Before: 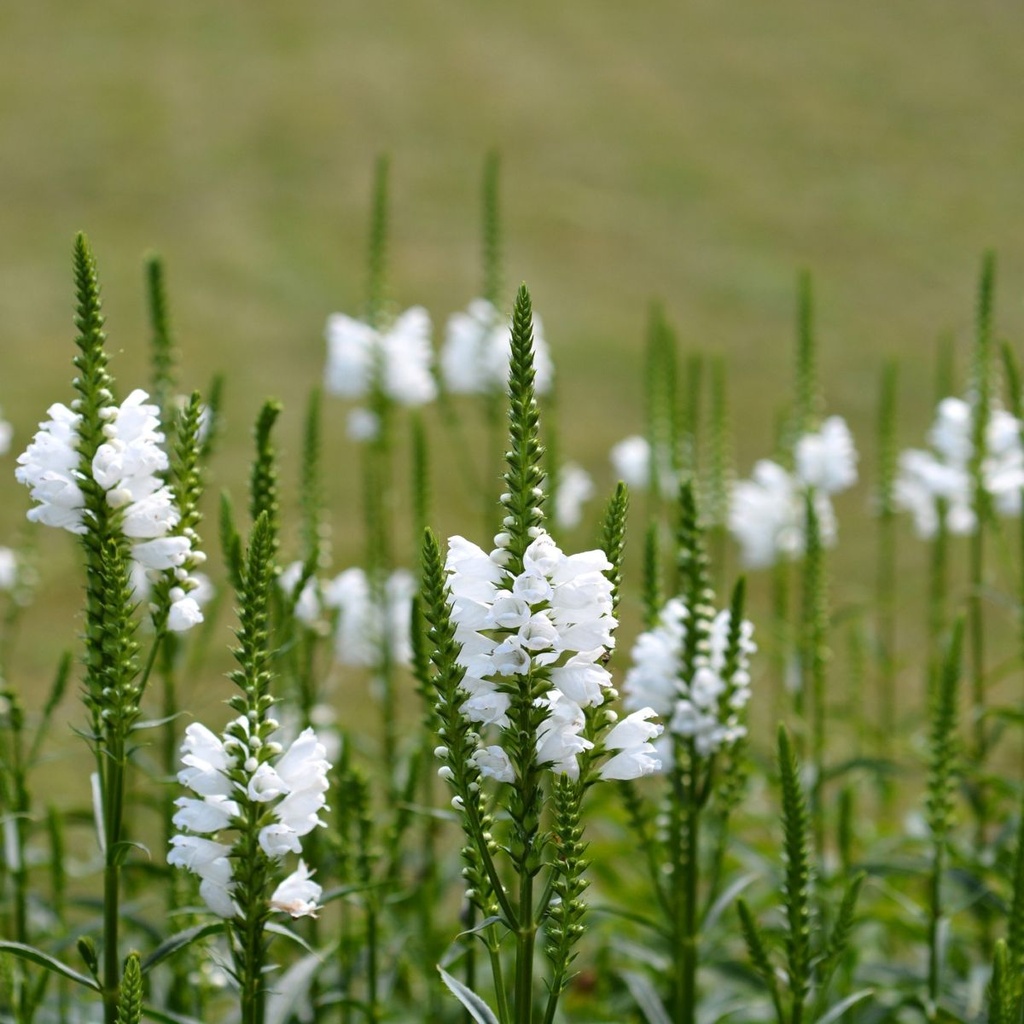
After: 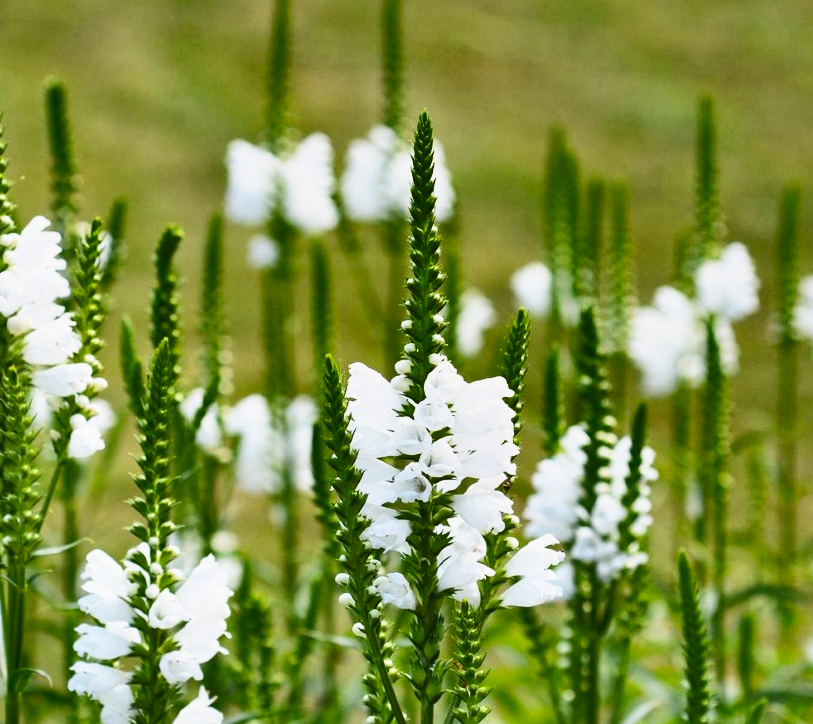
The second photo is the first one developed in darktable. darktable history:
crop: left 9.712%, top 16.928%, right 10.845%, bottom 12.332%
exposure: compensate highlight preservation false
contrast brightness saturation: contrast 0.2, brightness 0.16, saturation 0.22
base curve: curves: ch0 [(0, 0) (0.088, 0.125) (0.176, 0.251) (0.354, 0.501) (0.613, 0.749) (1, 0.877)], preserve colors none
shadows and highlights: shadows 20.91, highlights -82.73, soften with gaussian
local contrast: mode bilateral grid, contrast 20, coarseness 50, detail 120%, midtone range 0.2
